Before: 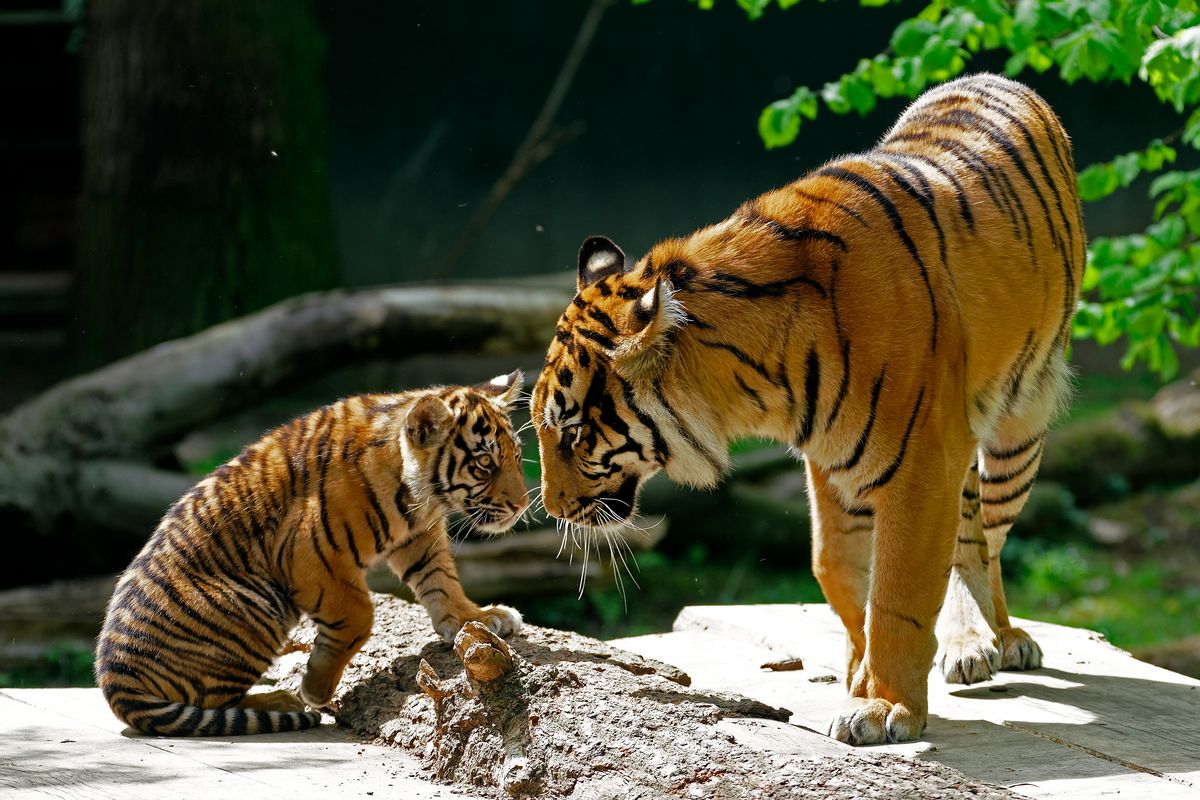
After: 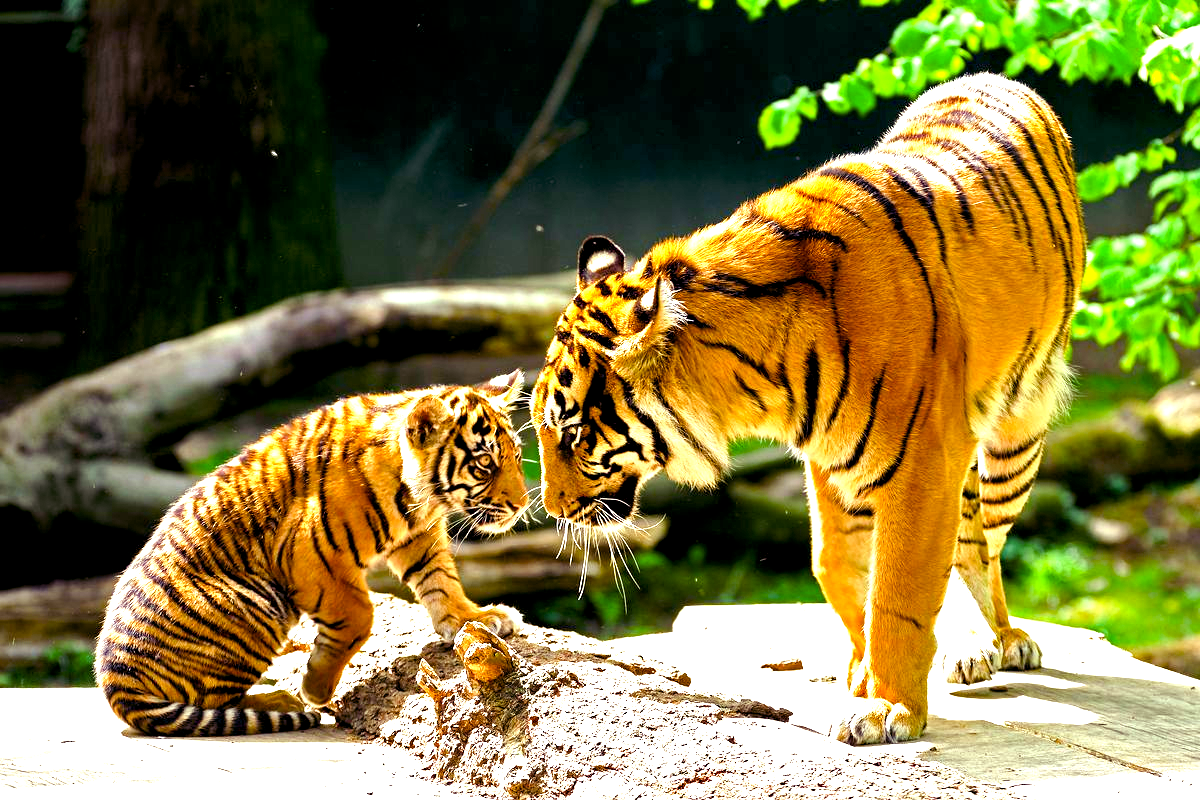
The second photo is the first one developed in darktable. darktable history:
exposure: black level correction 0, exposure 1.2 EV, compensate exposure bias true, compensate highlight preservation false
color balance rgb: shadows lift › luminance -21.66%, shadows lift › chroma 8.98%, shadows lift › hue 283.37°, power › chroma 1.55%, power › hue 25.59°, highlights gain › luminance 6.08%, highlights gain › chroma 2.55%, highlights gain › hue 90°, global offset › luminance -0.87%, perceptual saturation grading › global saturation 27.49%, perceptual saturation grading › highlights -28.39%, perceptual saturation grading › mid-tones 15.22%, perceptual saturation grading › shadows 33.98%, perceptual brilliance grading › highlights 10%, perceptual brilliance grading › mid-tones 5%
